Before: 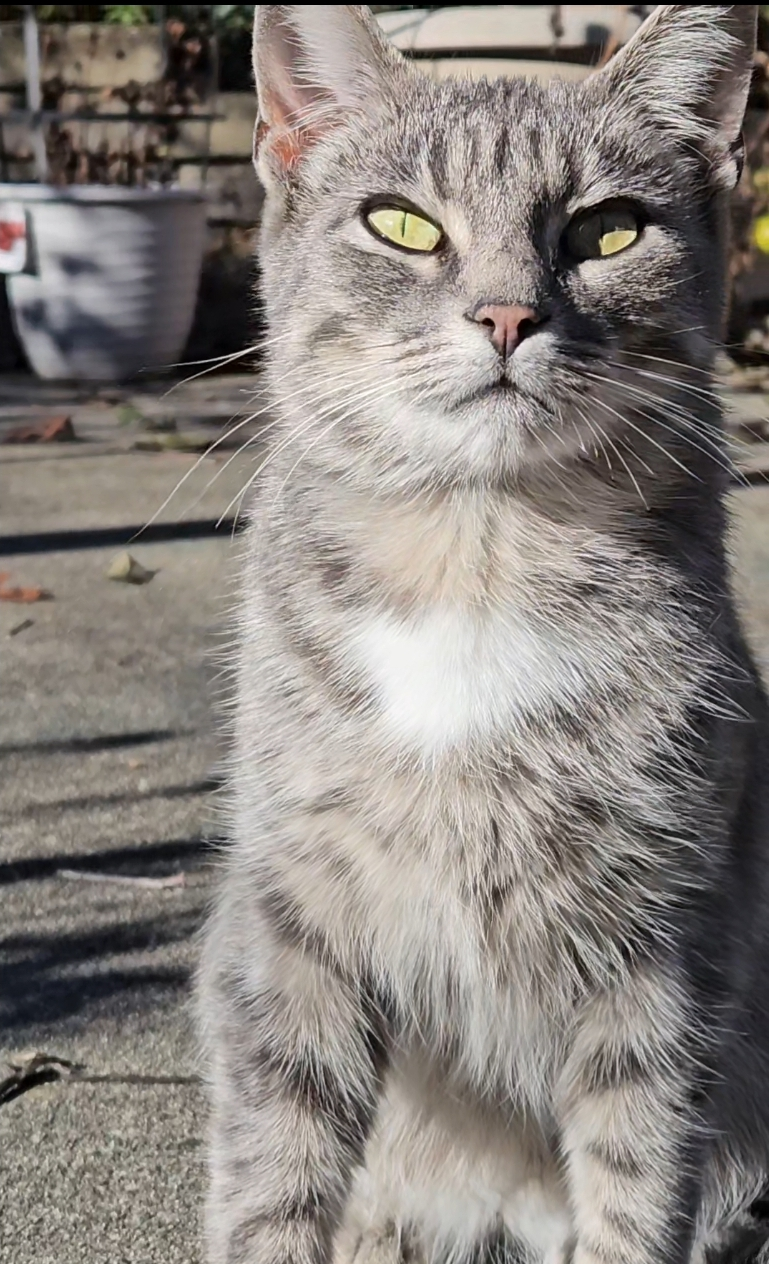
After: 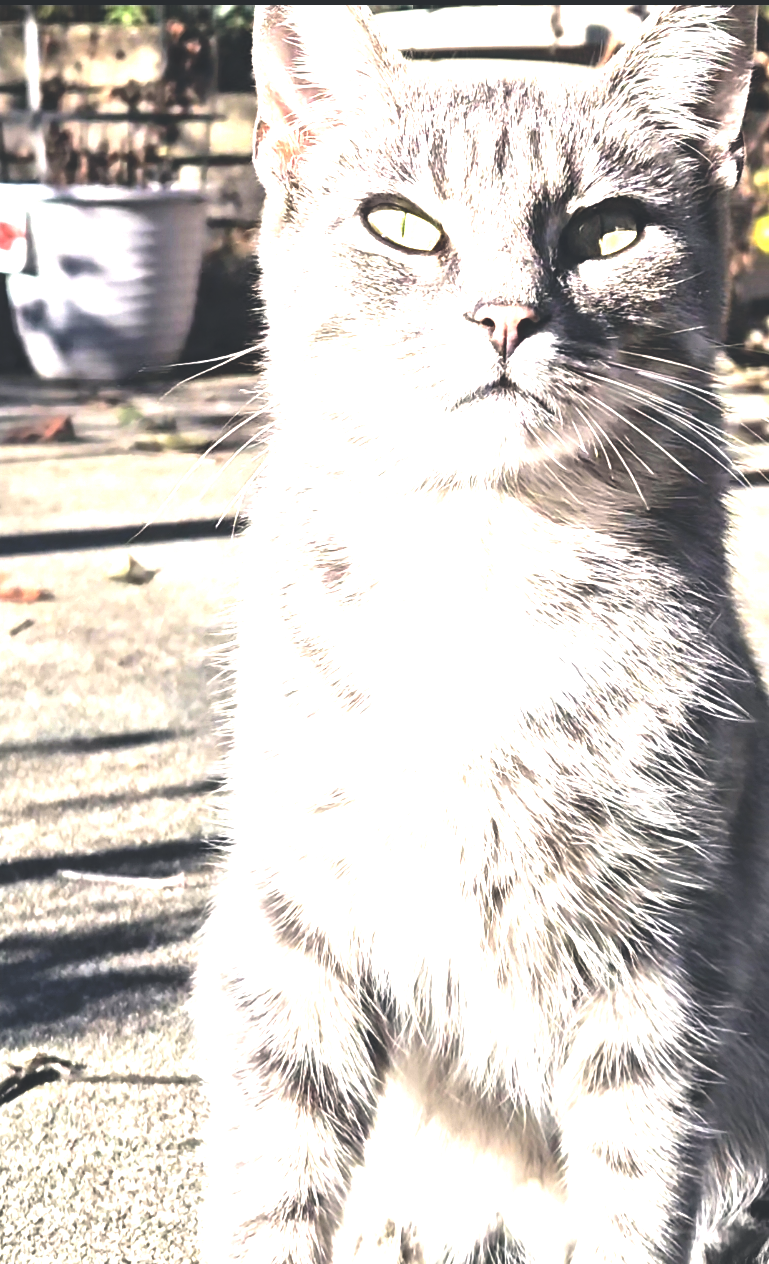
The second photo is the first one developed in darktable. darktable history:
exposure: exposure 2 EV, compensate highlight preservation false
rgb curve: curves: ch0 [(0, 0.186) (0.314, 0.284) (0.775, 0.708) (1, 1)], compensate middle gray true, preserve colors none
color correction: highlights a* 2.75, highlights b* 5, shadows a* -2.04, shadows b* -4.84, saturation 0.8
tone equalizer: on, module defaults
